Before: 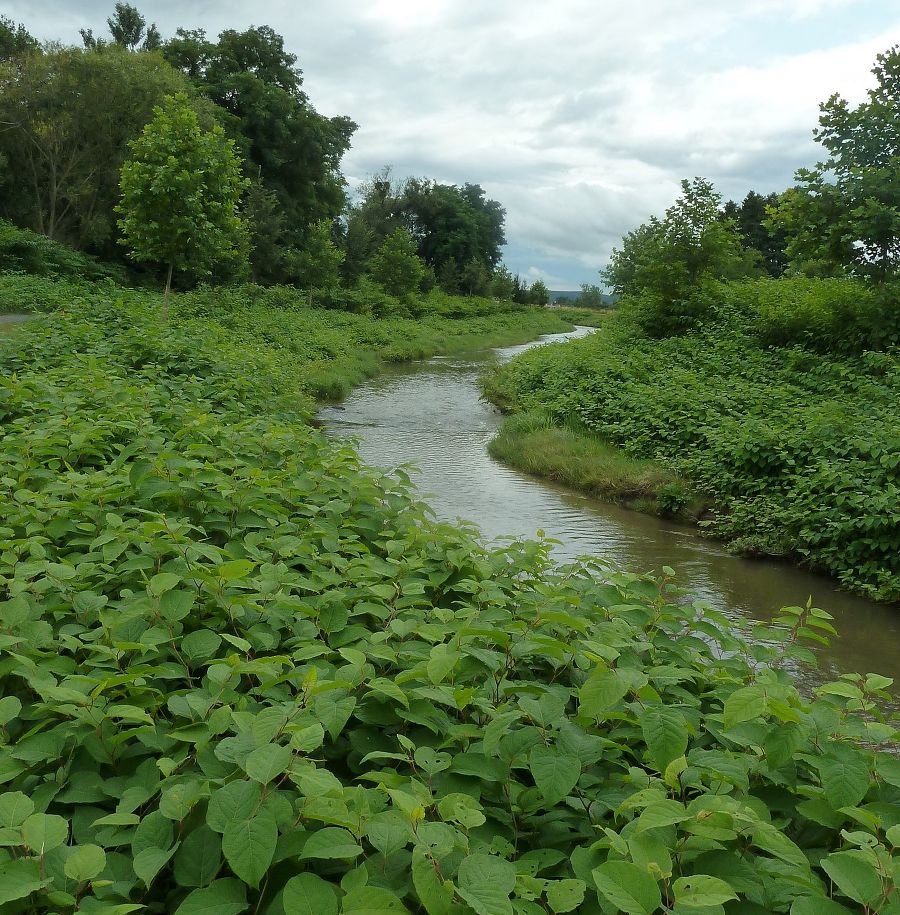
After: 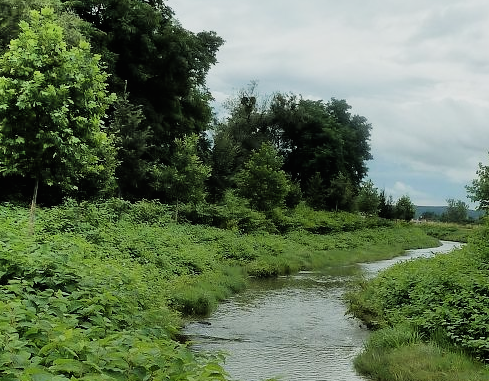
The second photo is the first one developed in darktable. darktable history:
crop: left 14.946%, top 9.307%, right 30.661%, bottom 48.982%
shadows and highlights: shadows 76.58, highlights -24.08, soften with gaussian
local contrast: mode bilateral grid, contrast 99, coarseness 100, detail 90%, midtone range 0.2
filmic rgb: black relative exposure -5.06 EV, white relative exposure 3.96 EV, hardness 2.9, contrast 1.298, highlights saturation mix -29.53%
